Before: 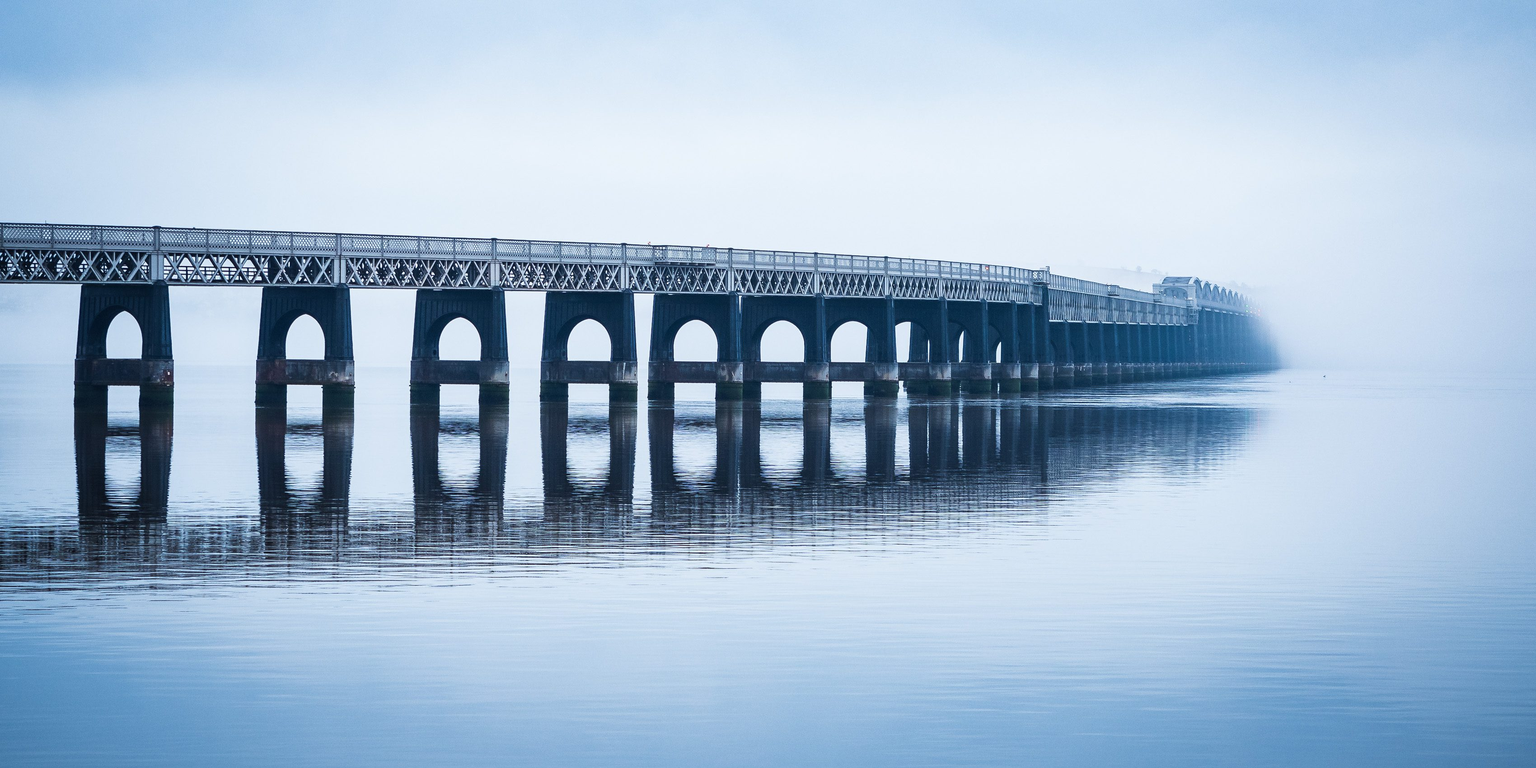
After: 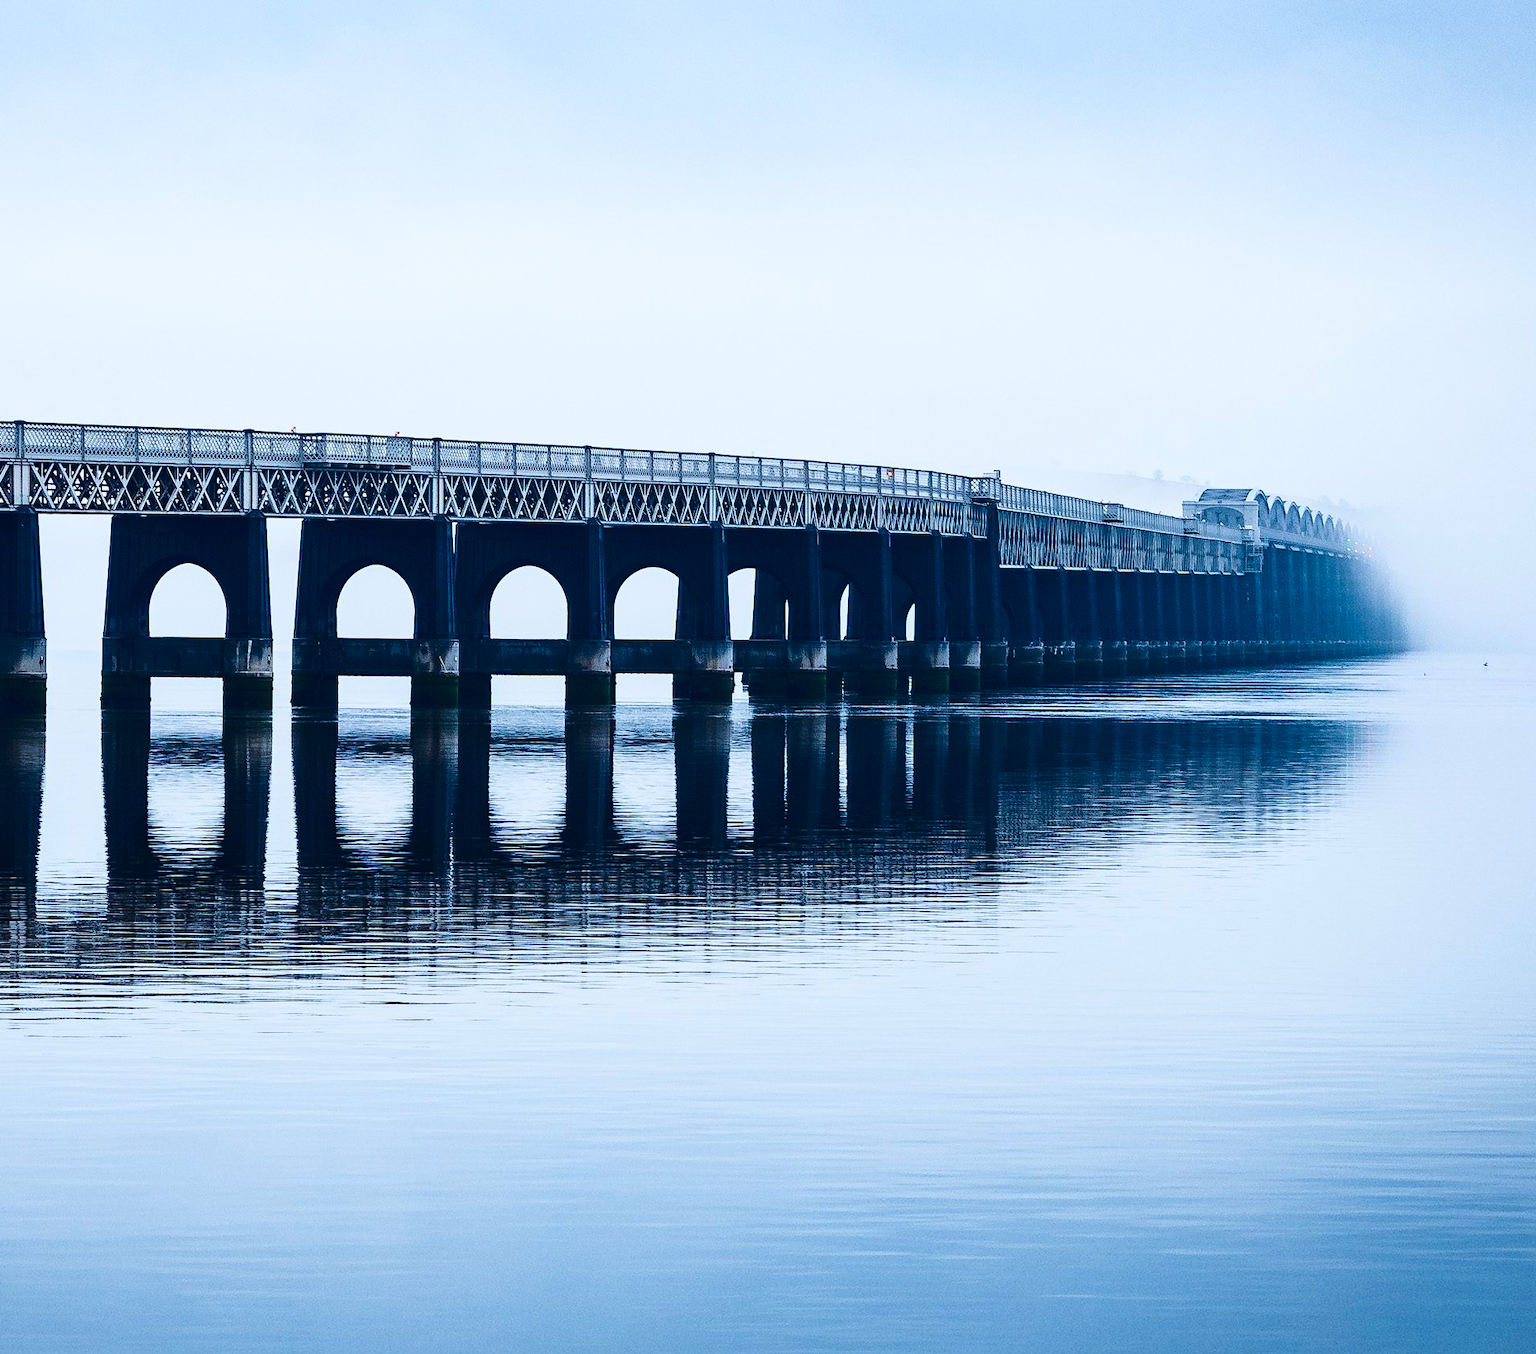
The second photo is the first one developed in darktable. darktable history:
contrast brightness saturation: contrast 0.22, brightness -0.19, saturation 0.24
crop: left 31.458%, top 0%, right 11.876%
